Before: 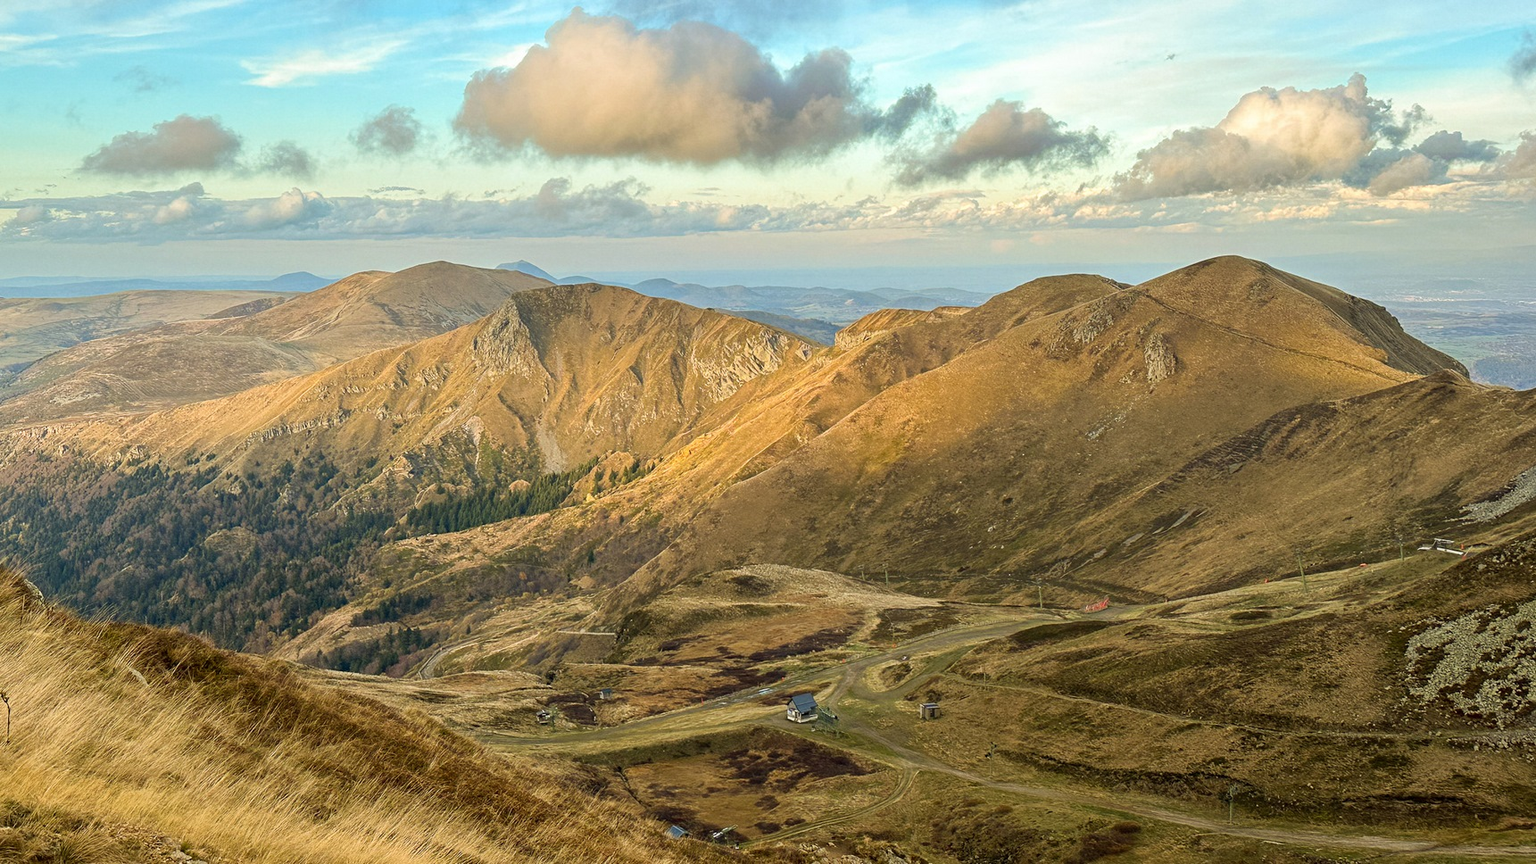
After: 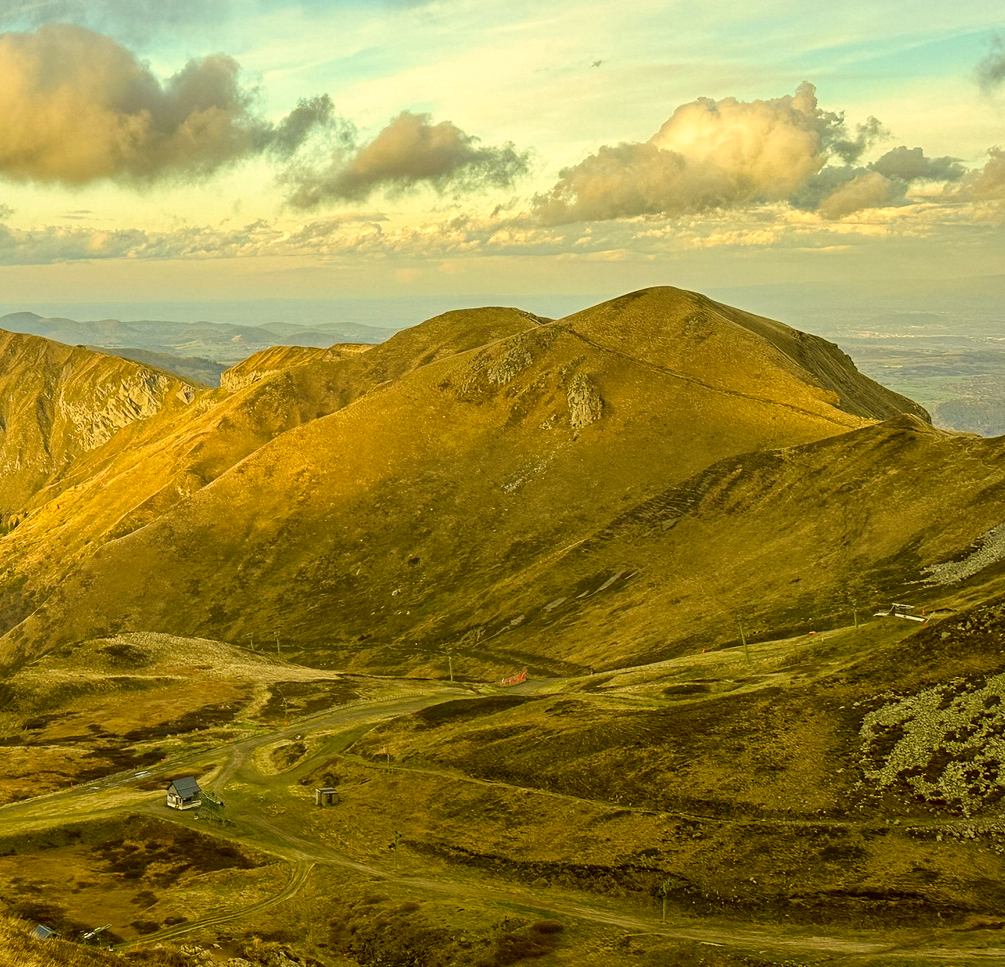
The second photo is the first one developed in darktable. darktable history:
crop: left 41.585%
color correction: highlights a* 0.139, highlights b* 29.48, shadows a* -0.282, shadows b* 21.07
